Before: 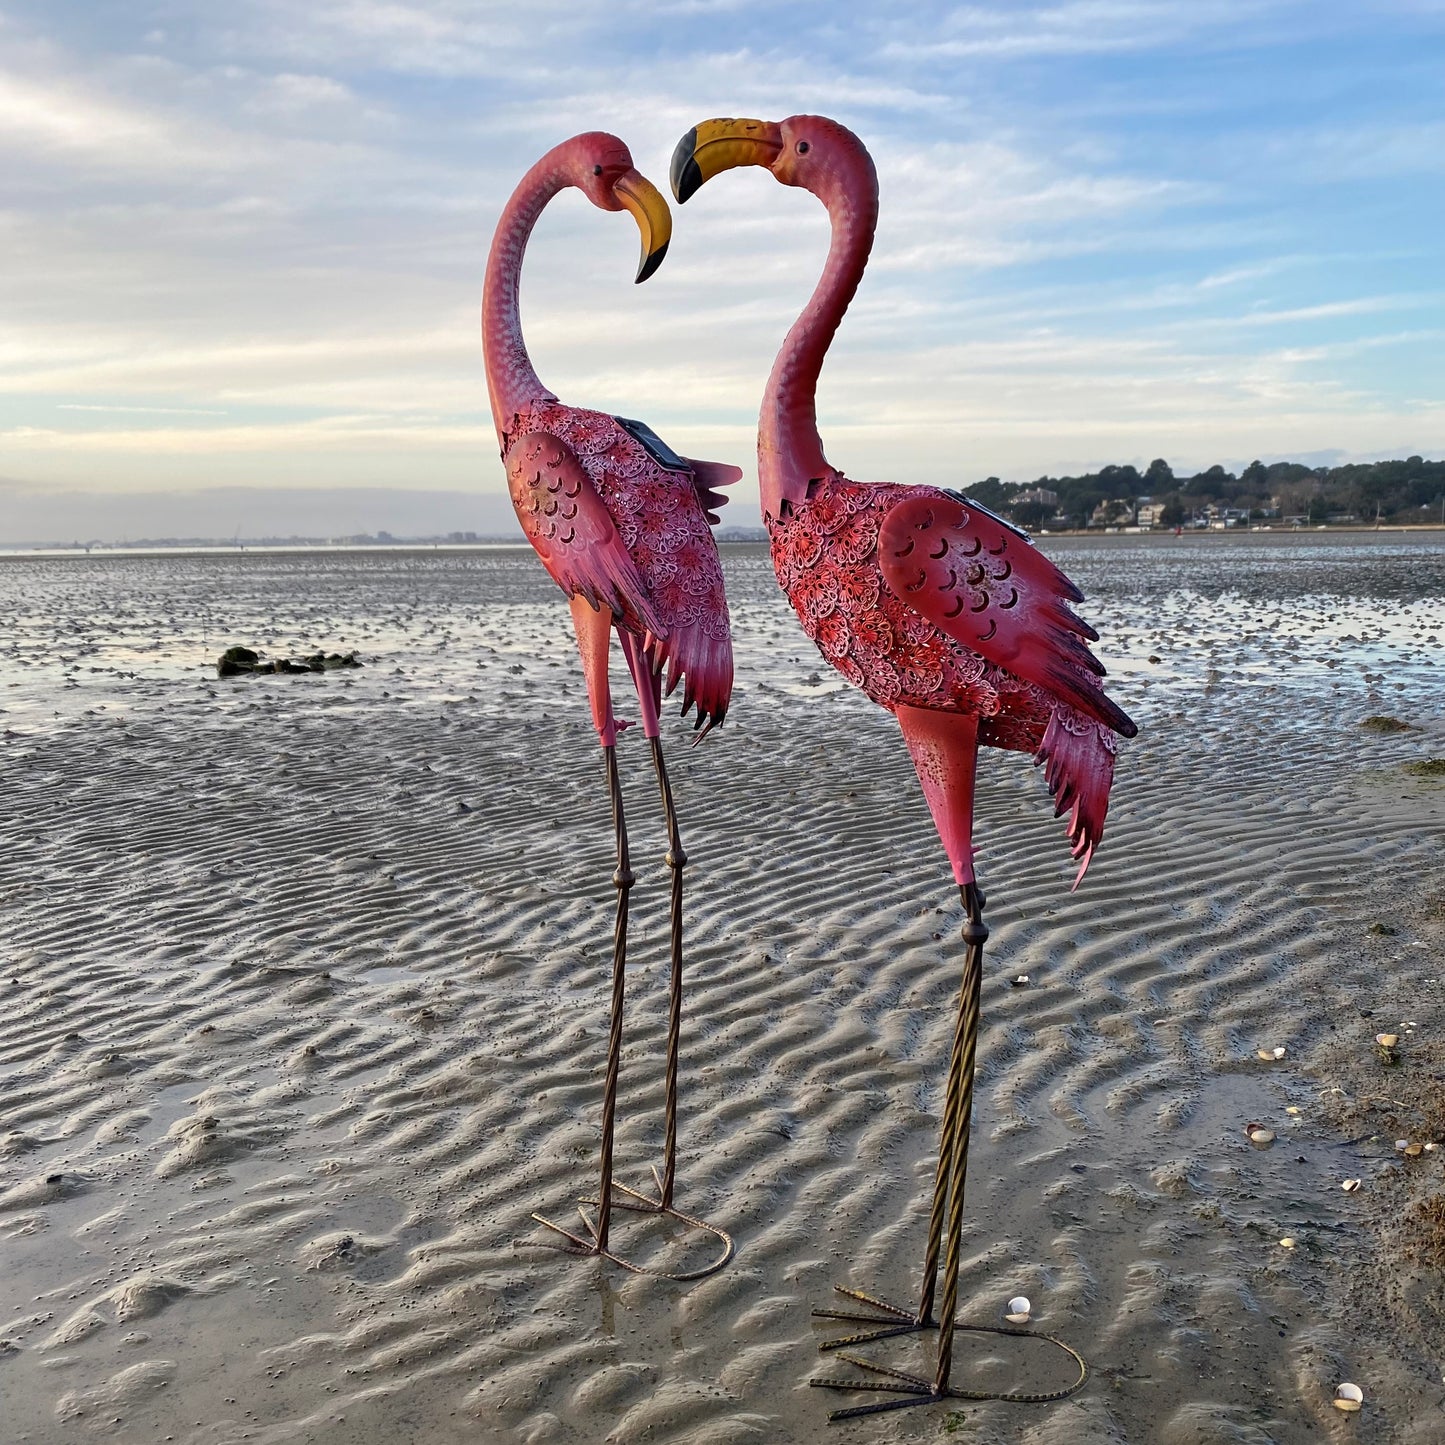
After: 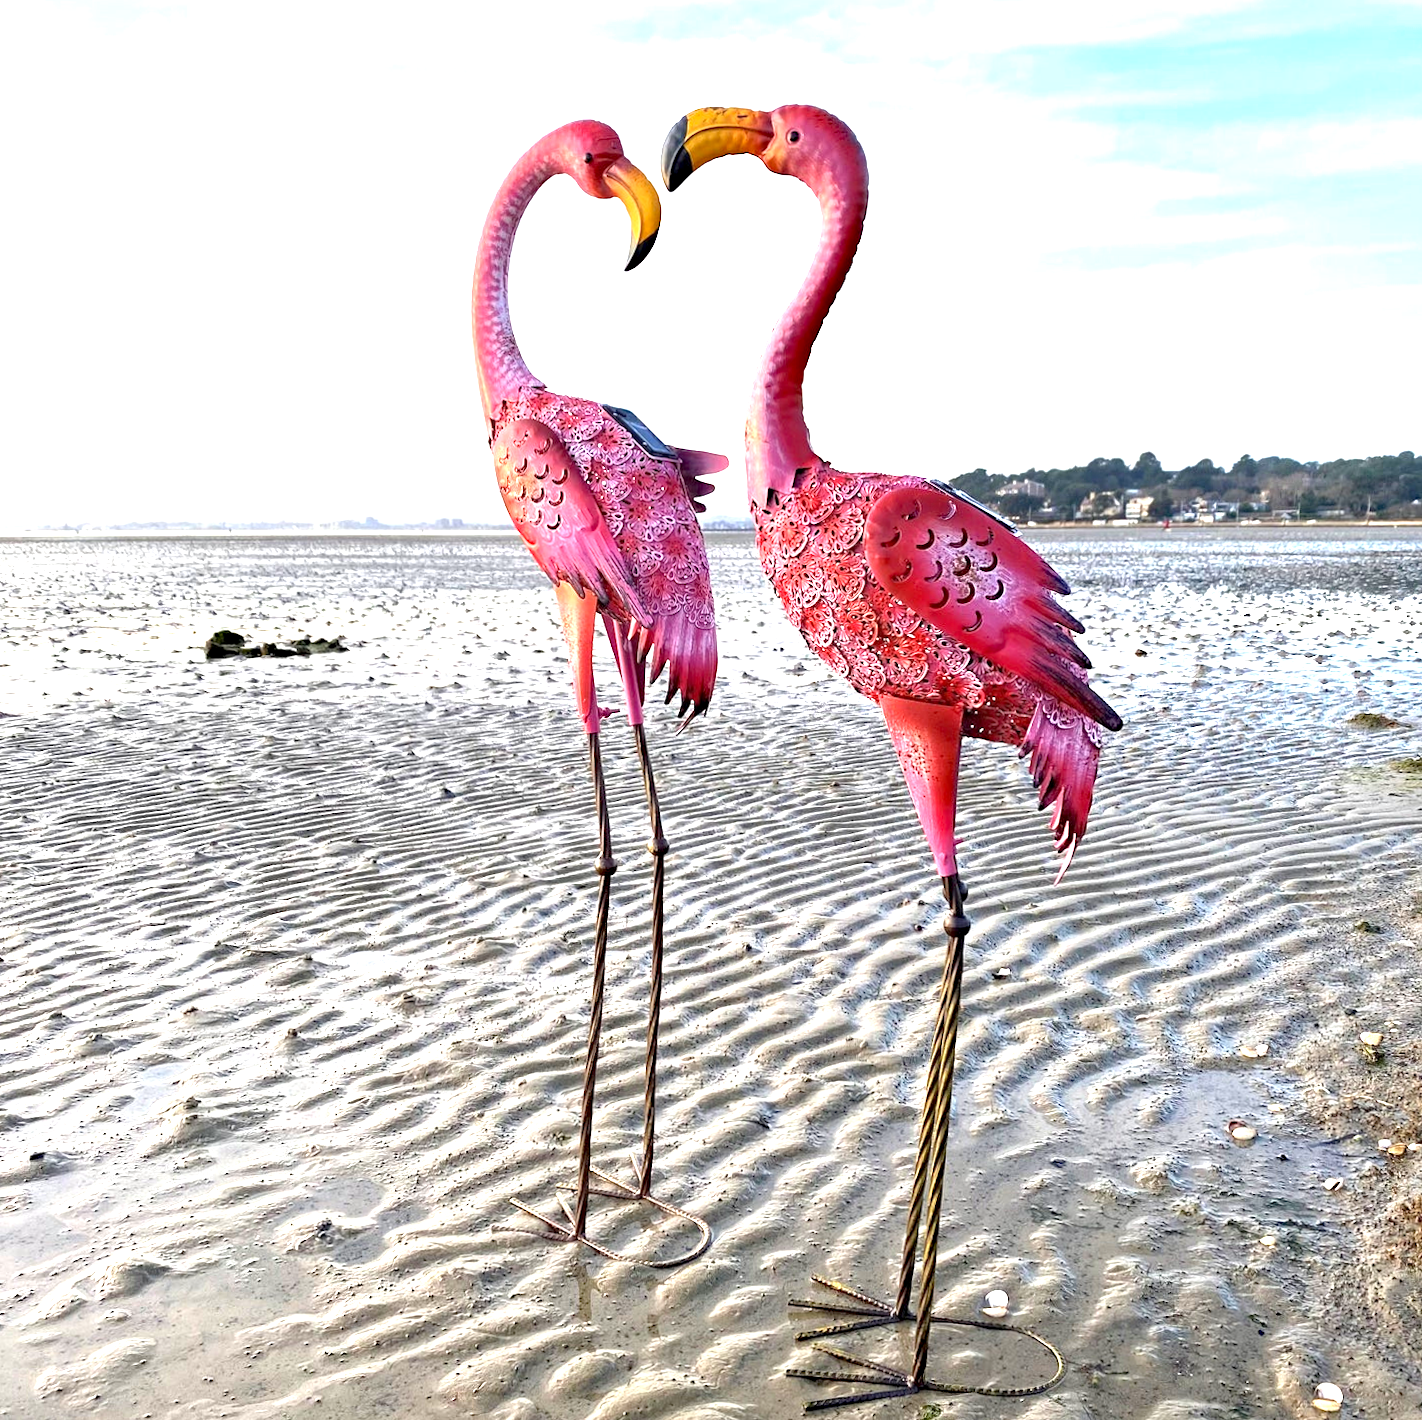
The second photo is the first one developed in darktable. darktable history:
exposure: black level correction 0.001, exposure 1.719 EV, compensate exposure bias true, compensate highlight preservation false
crop and rotate: angle -0.5°
haze removal: compatibility mode true, adaptive false
rotate and perspective: rotation 0.192°, lens shift (horizontal) -0.015, crop left 0.005, crop right 0.996, crop top 0.006, crop bottom 0.99
